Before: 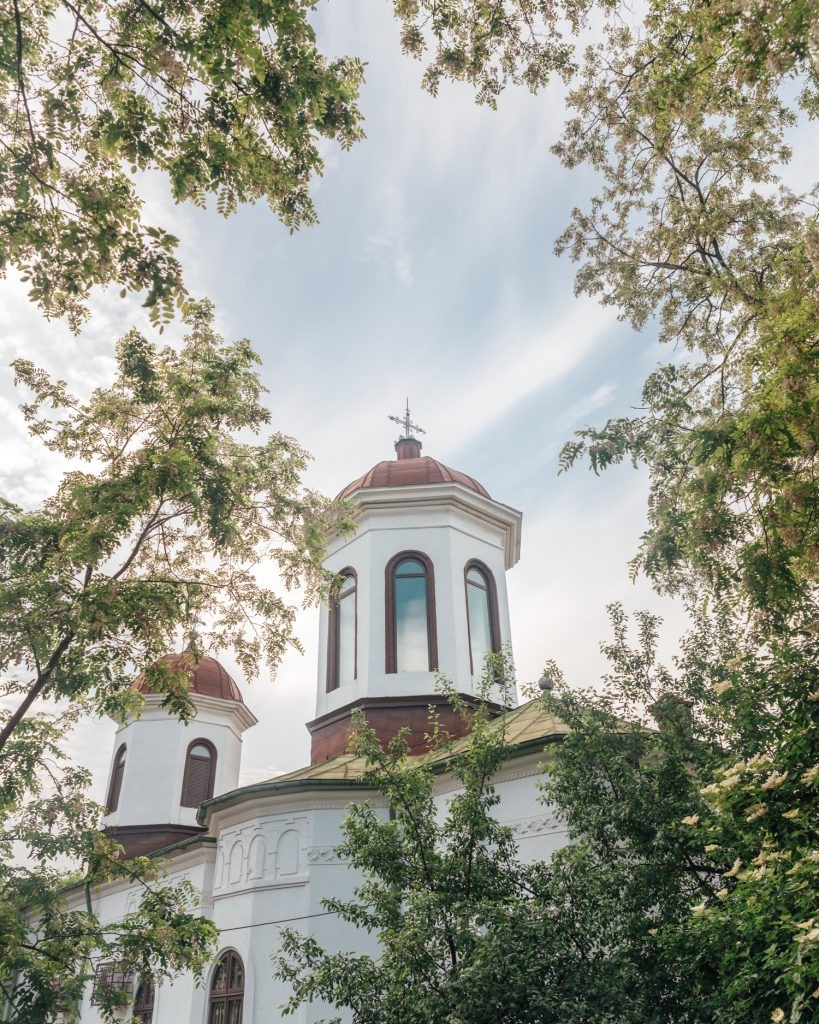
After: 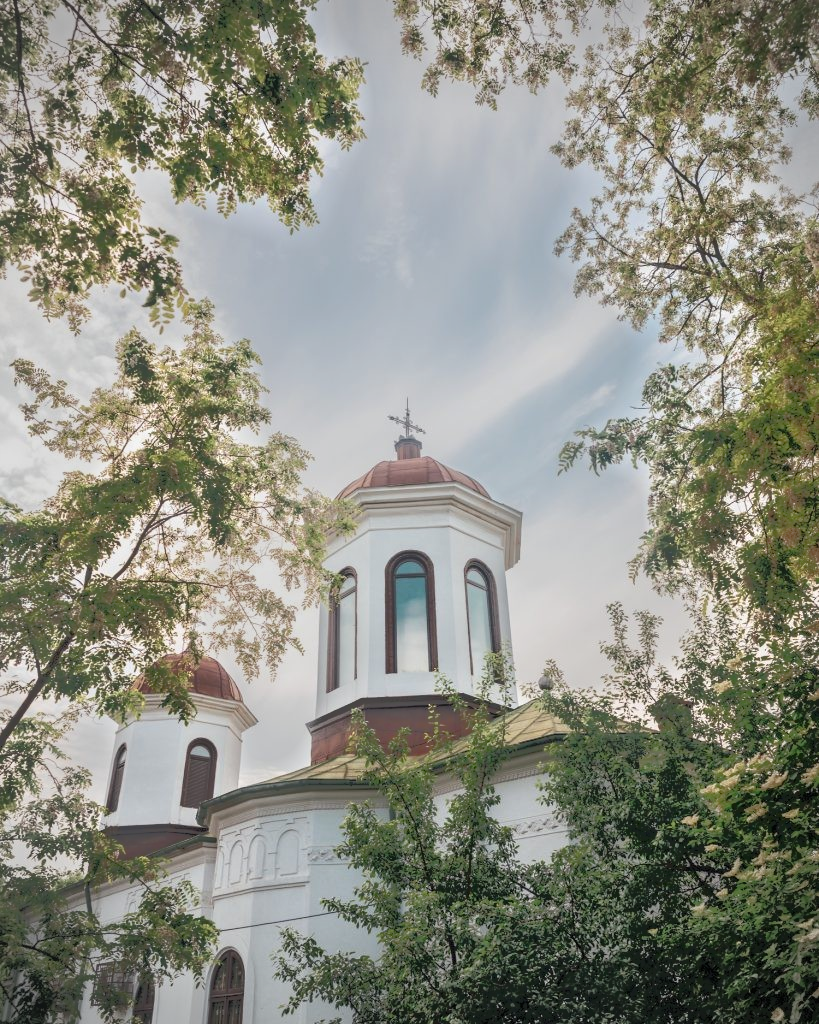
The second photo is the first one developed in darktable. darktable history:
vignetting: on, module defaults
tone equalizer: -7 EV -0.603 EV, -6 EV 0.998 EV, -5 EV -0.448 EV, -4 EV 0.391 EV, -3 EV 0.405 EV, -2 EV 0.142 EV, -1 EV -0.153 EV, +0 EV -0.372 EV
